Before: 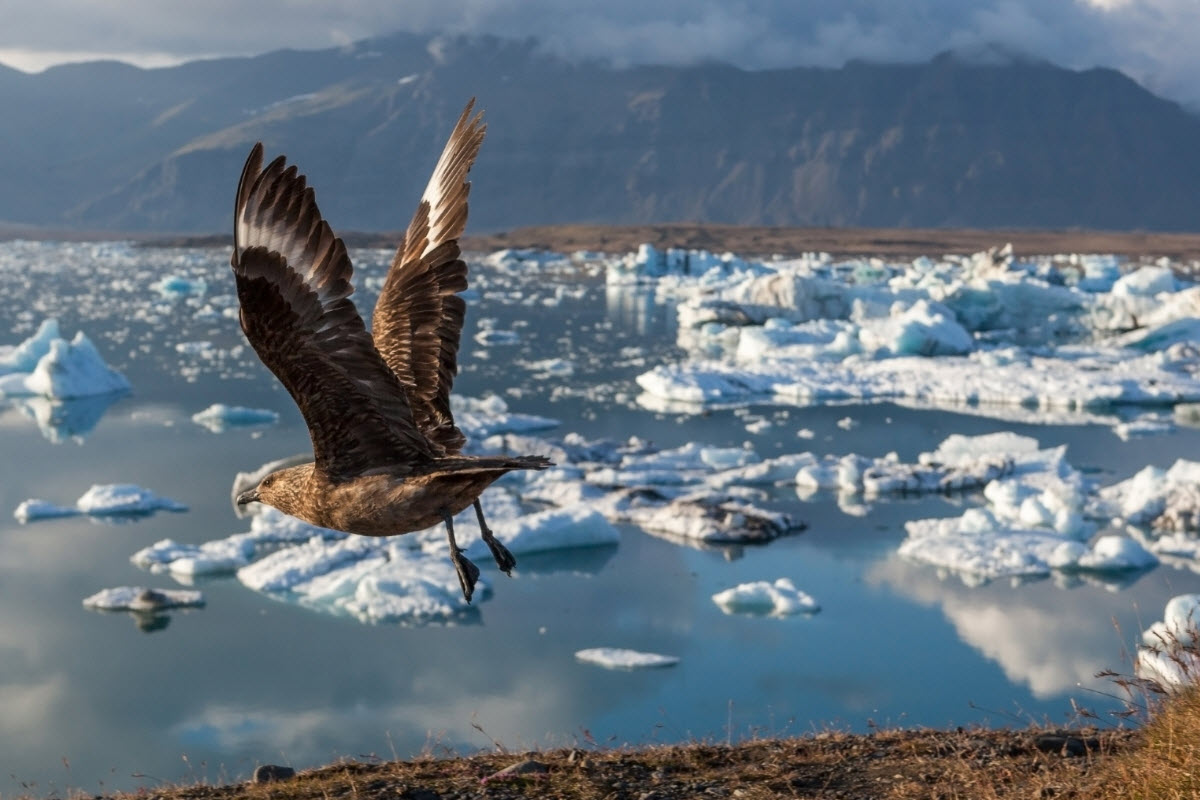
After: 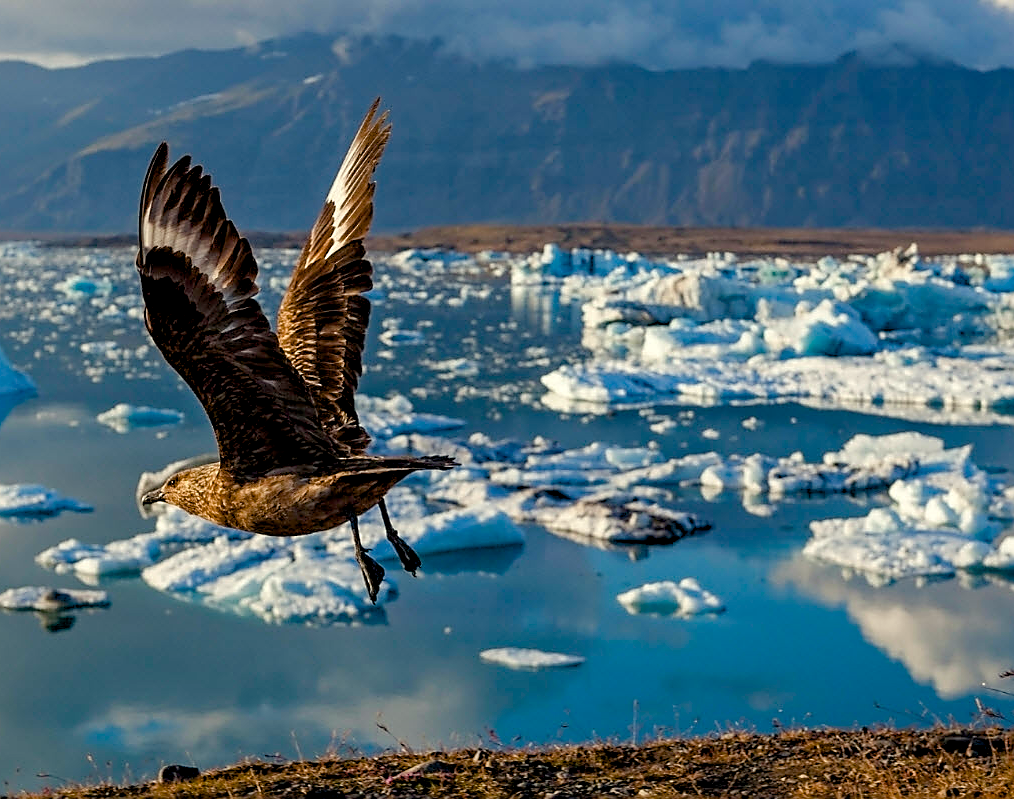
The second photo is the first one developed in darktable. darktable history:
color balance rgb: highlights gain › luminance 5.696%, highlights gain › chroma 2.568%, highlights gain › hue 90.82°, global offset › luminance -0.839%, perceptual saturation grading › global saturation 27.203%, perceptual saturation grading › highlights -28.29%, perceptual saturation grading › mid-tones 15.267%, perceptual saturation grading › shadows 32.832%
crop: left 7.957%, right 7.509%
haze removal: adaptive false
shadows and highlights: shadows 43.78, white point adjustment -1.44, soften with gaussian
sharpen: radius 1.364, amount 1.237, threshold 0.768
